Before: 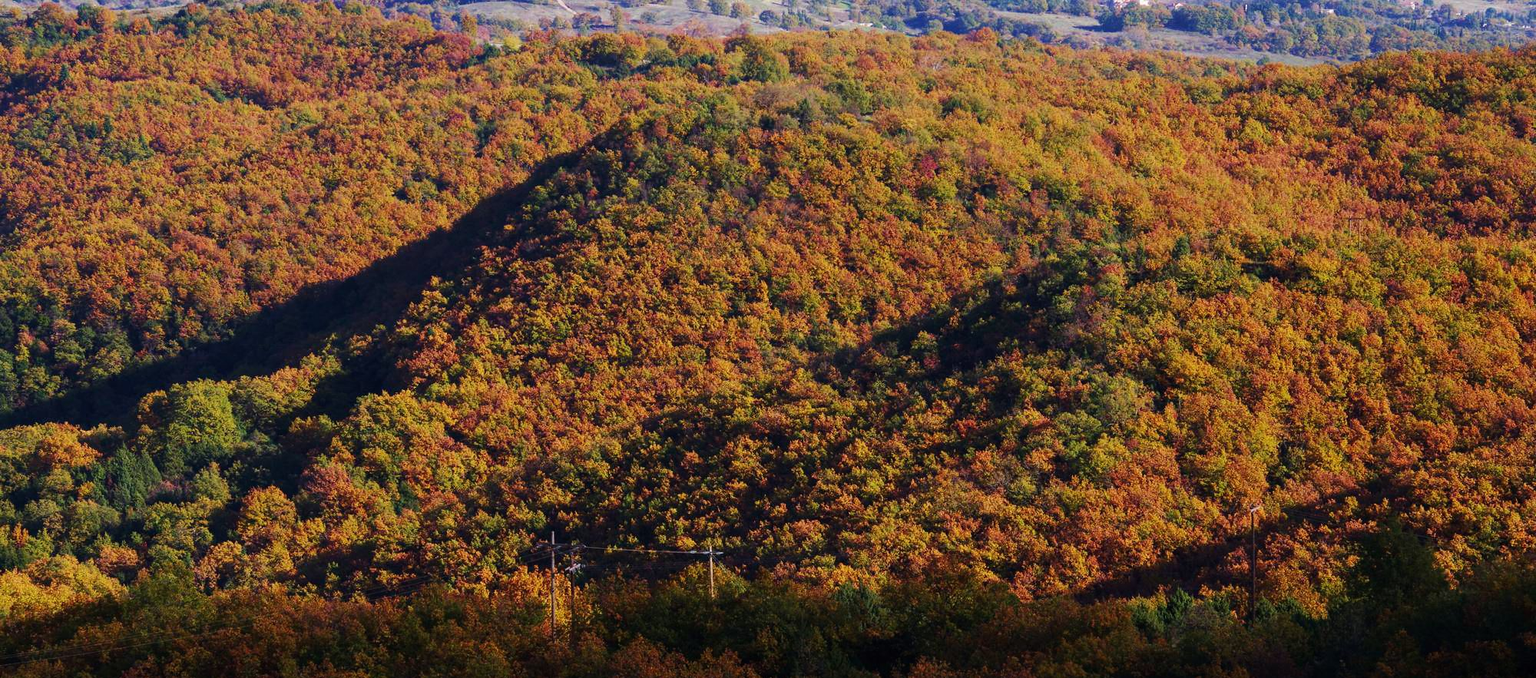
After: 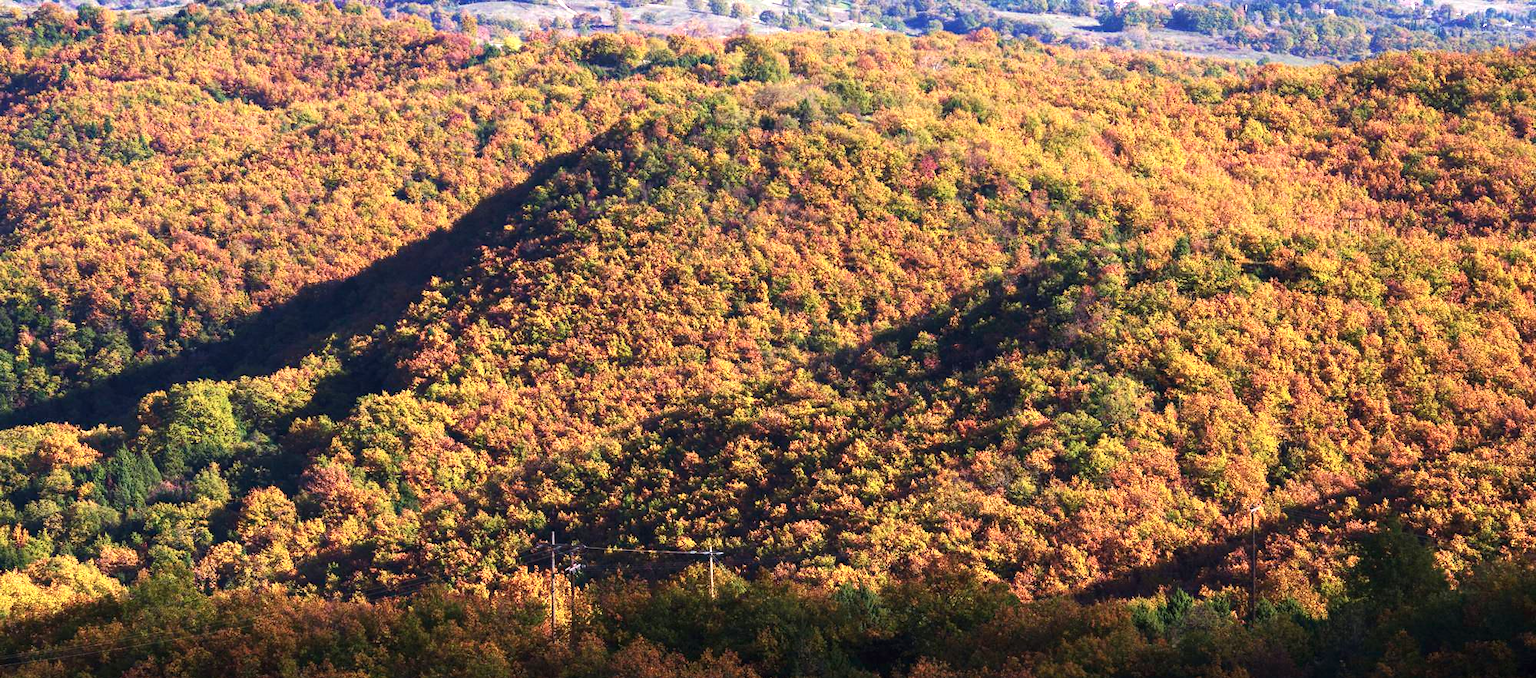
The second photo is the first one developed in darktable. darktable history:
color zones: curves: ch0 [(0, 0.558) (0.143, 0.559) (0.286, 0.529) (0.429, 0.505) (0.571, 0.5) (0.714, 0.5) (0.857, 0.5) (1, 0.558)]; ch1 [(0, 0.469) (0.01, 0.469) (0.12, 0.446) (0.248, 0.469) (0.5, 0.5) (0.748, 0.5) (0.99, 0.469) (1, 0.469)]
exposure: black level correction 0, exposure 0.9 EV, compensate highlight preservation false
